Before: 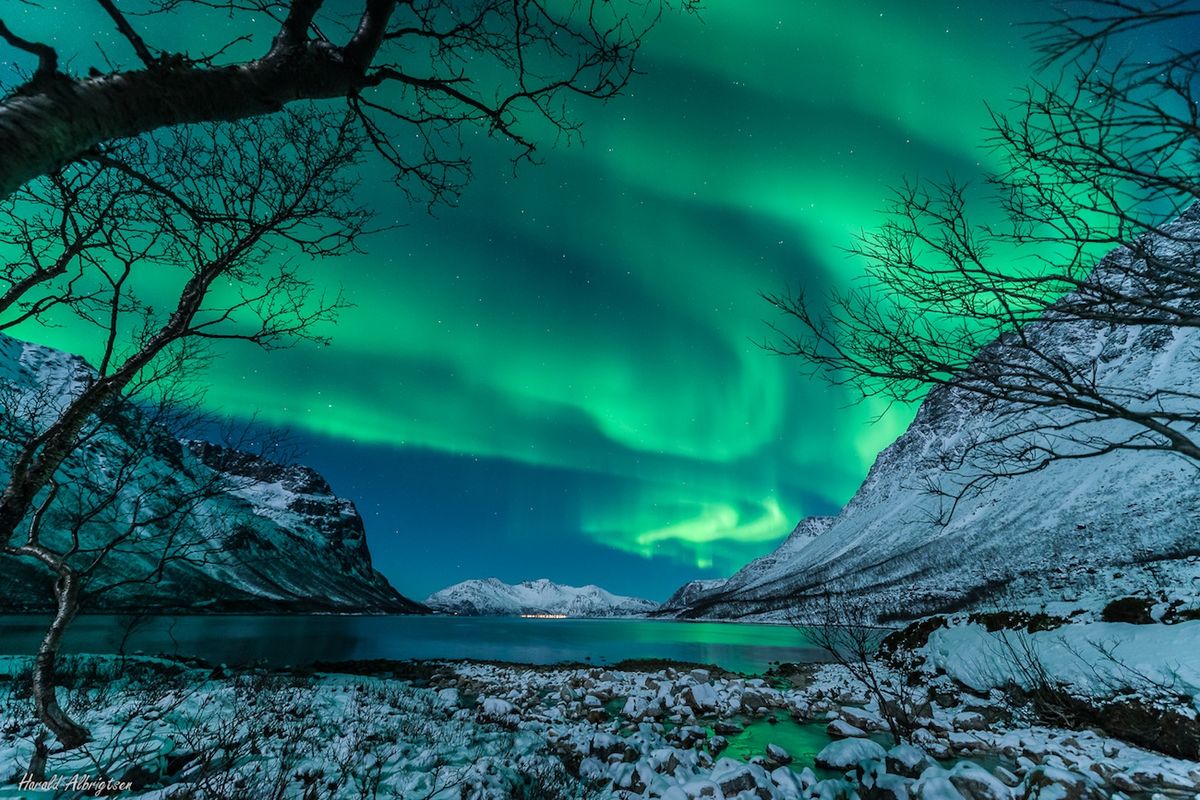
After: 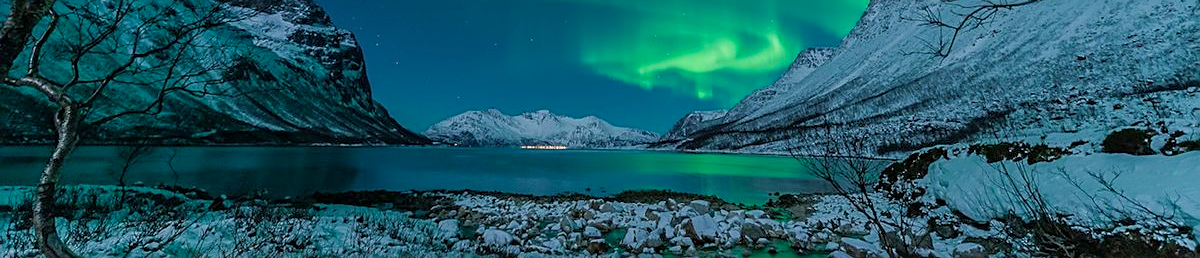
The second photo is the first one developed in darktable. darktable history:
crop and rotate: top 58.761%, bottom 8.904%
sharpen: on, module defaults
tone equalizer: -8 EV 0.245 EV, -7 EV 0.415 EV, -6 EV 0.399 EV, -5 EV 0.228 EV, -3 EV -0.263 EV, -2 EV -0.399 EV, -1 EV -0.418 EV, +0 EV -0.23 EV, edges refinement/feathering 500, mask exposure compensation -1.57 EV, preserve details no
velvia: on, module defaults
